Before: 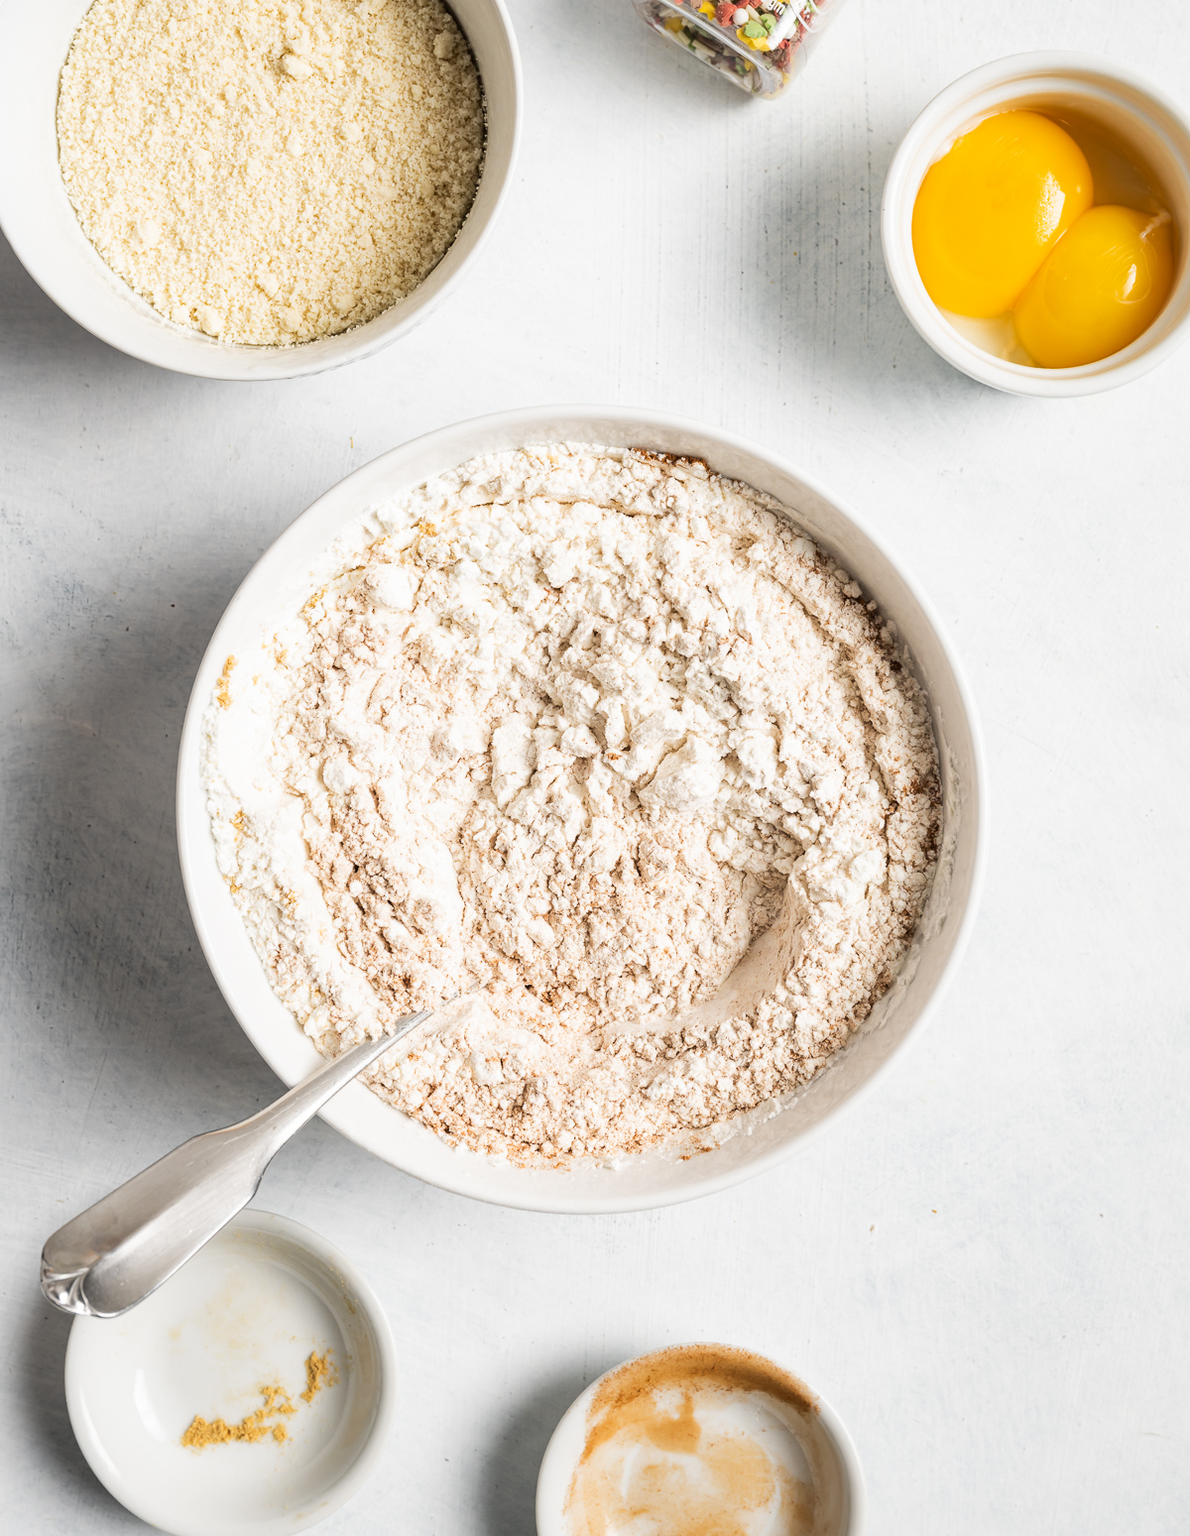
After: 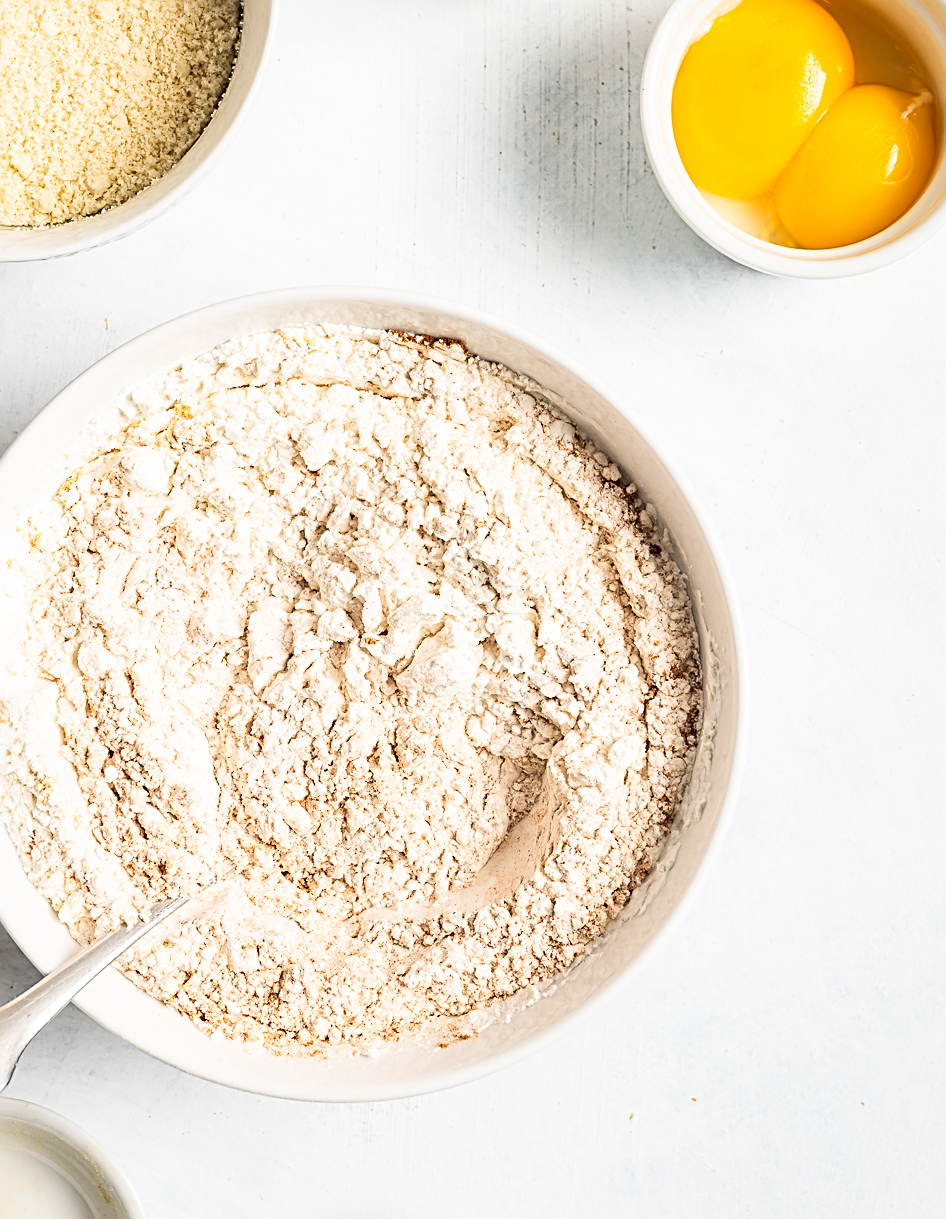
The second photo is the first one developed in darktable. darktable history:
contrast brightness saturation: contrast 0.2, brightness 0.16, saturation 0.22
sharpen: radius 2.676, amount 0.669
shadows and highlights: shadows 25, highlights -25
crop and rotate: left 20.74%, top 7.912%, right 0.375%, bottom 13.378%
